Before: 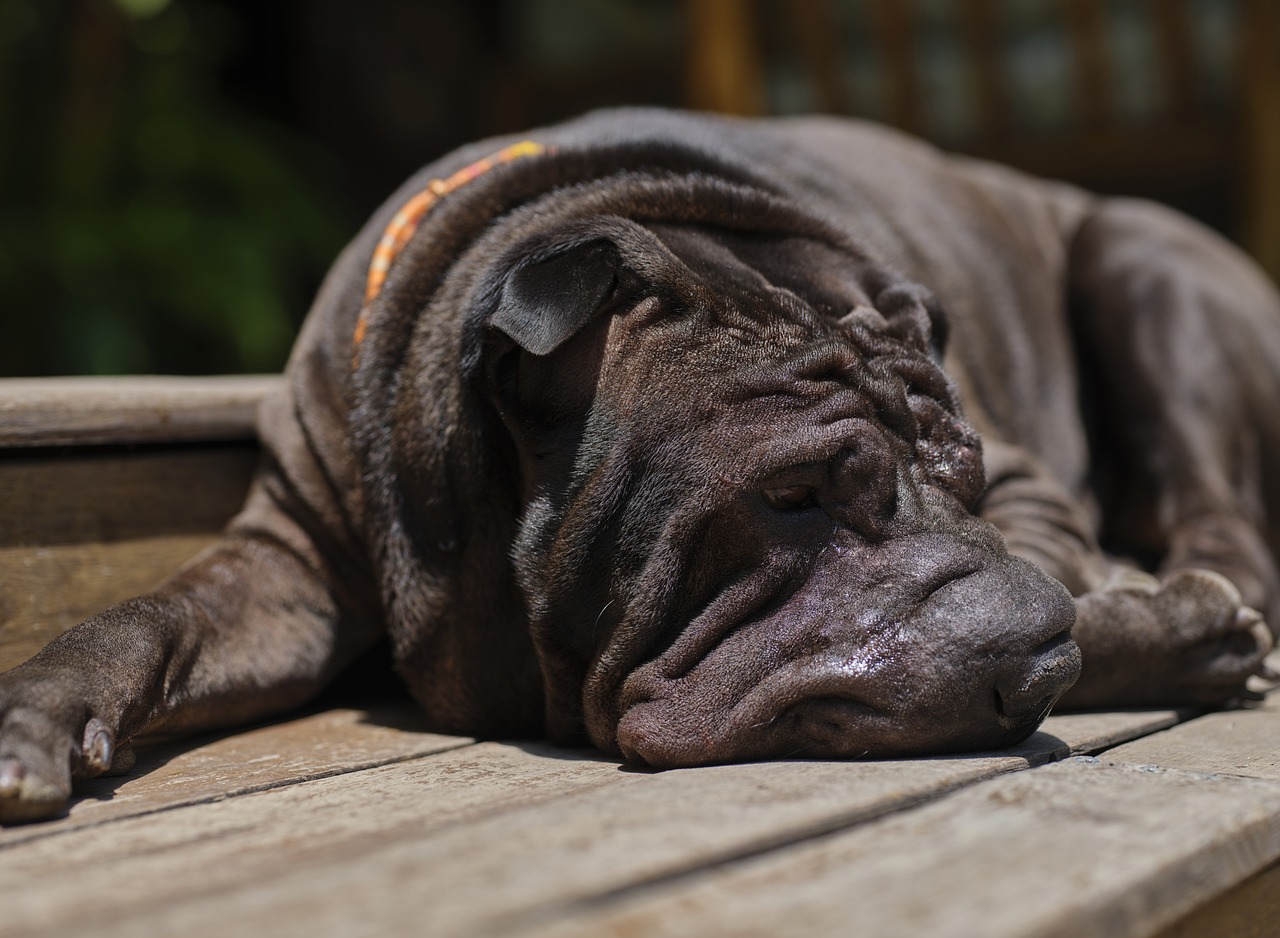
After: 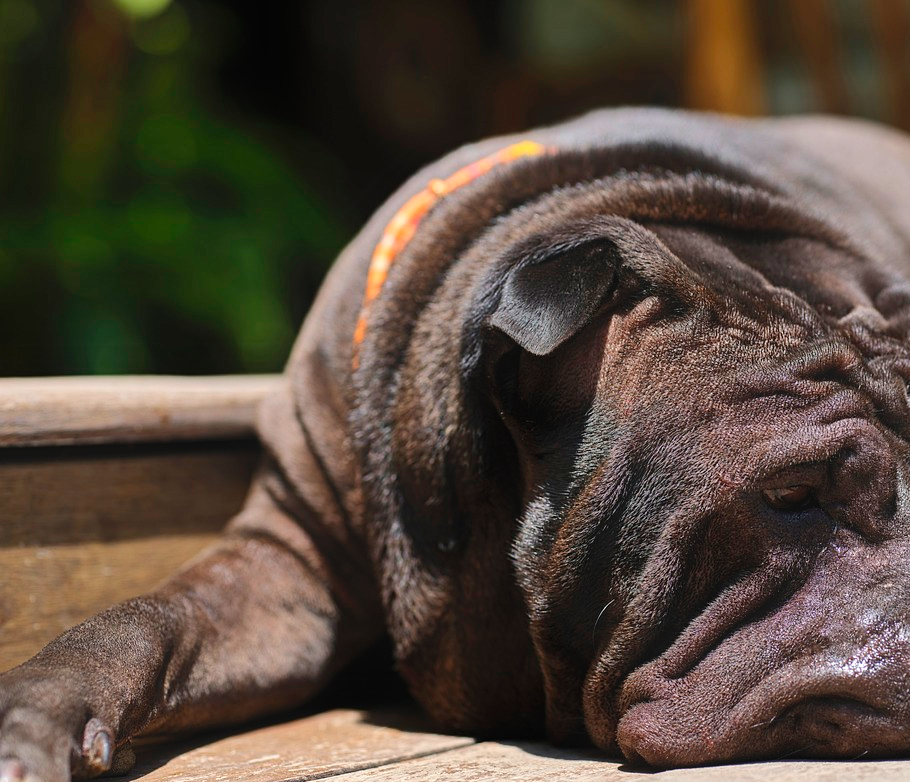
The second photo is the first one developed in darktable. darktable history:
contrast equalizer: y [[0.439, 0.44, 0.442, 0.457, 0.493, 0.498], [0.5 ×6], [0.5 ×6], [0 ×6], [0 ×6]]
crop: right 28.885%, bottom 16.626%
shadows and highlights: soften with gaussian
exposure: black level correction 0, exposure 0.7 EV, compensate exposure bias true, compensate highlight preservation false
